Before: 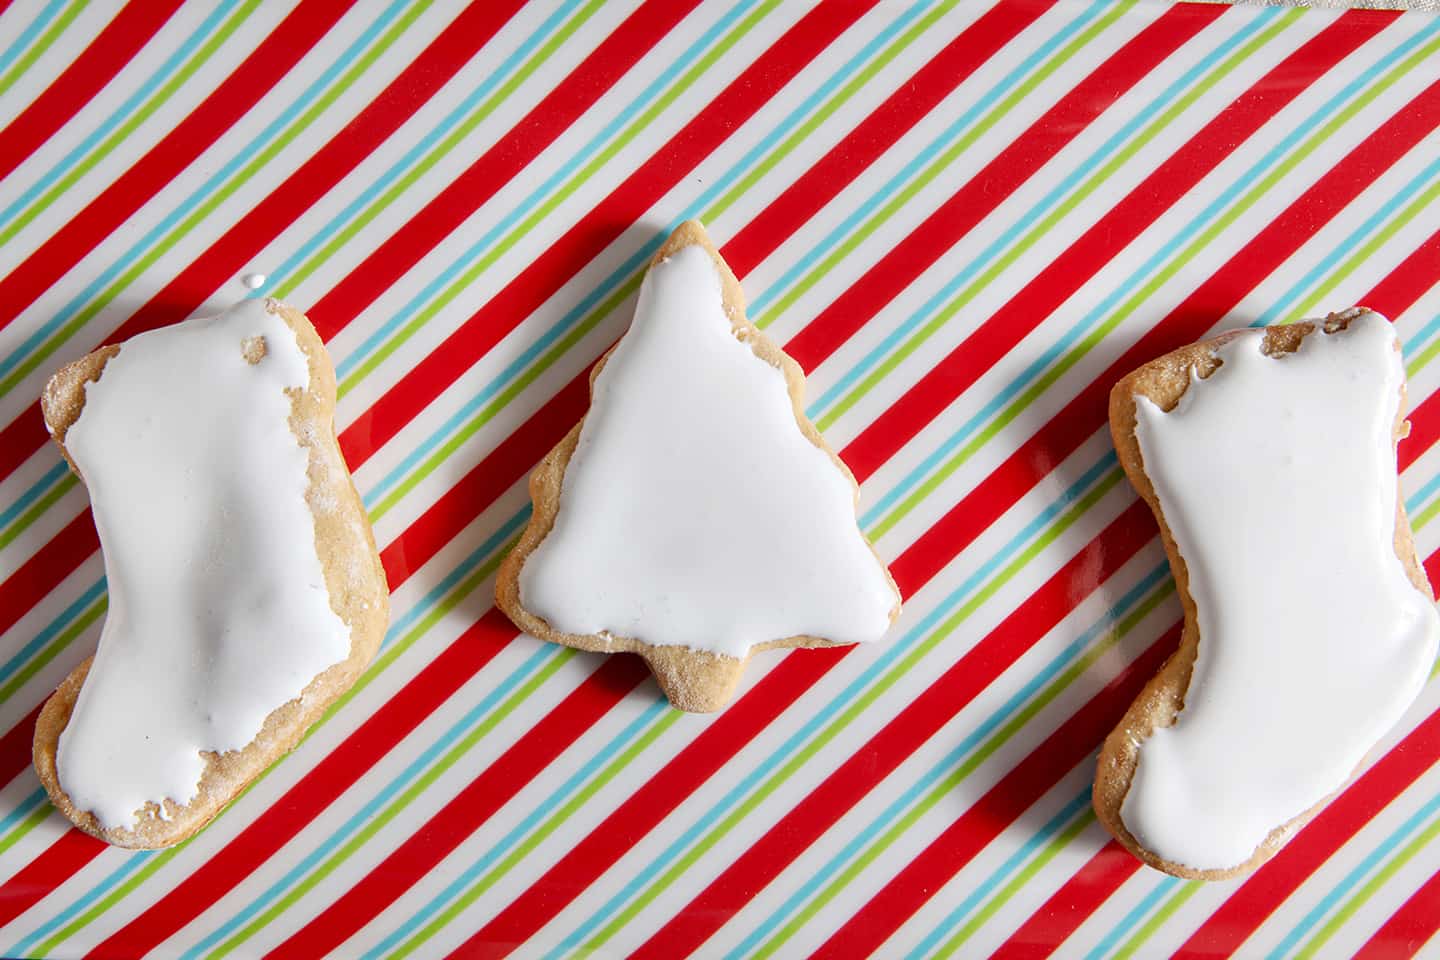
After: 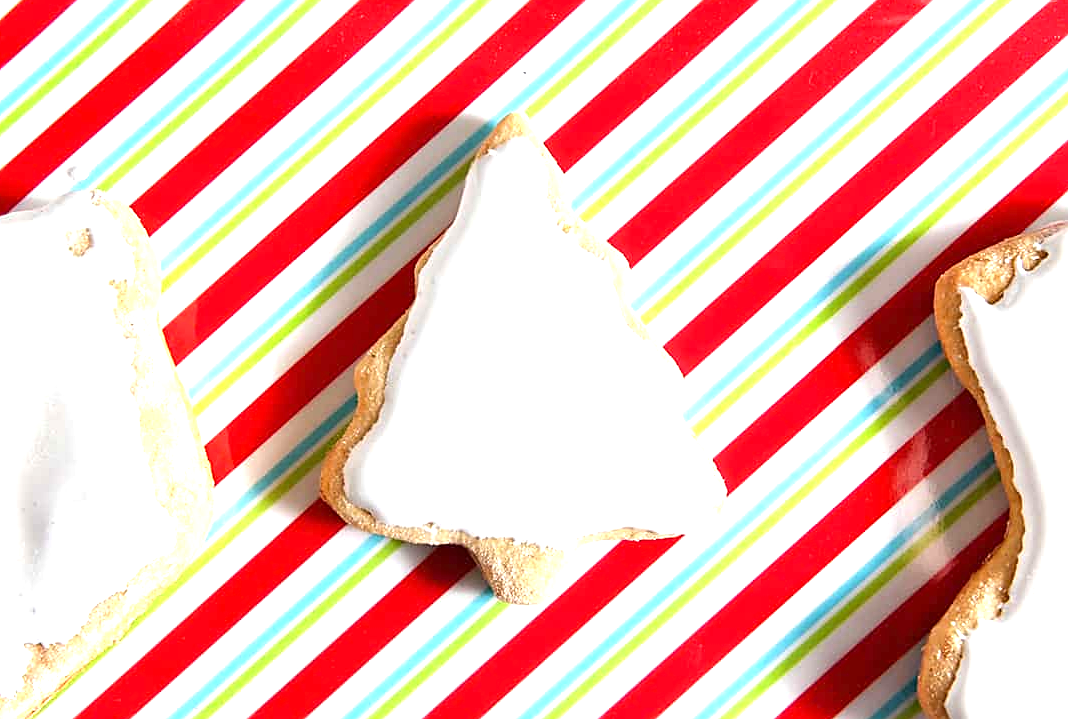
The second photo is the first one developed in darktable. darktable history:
crop and rotate: left 12.199%, top 11.35%, right 13.574%, bottom 13.721%
exposure: exposure 1.162 EV, compensate highlight preservation false
sharpen: on, module defaults
